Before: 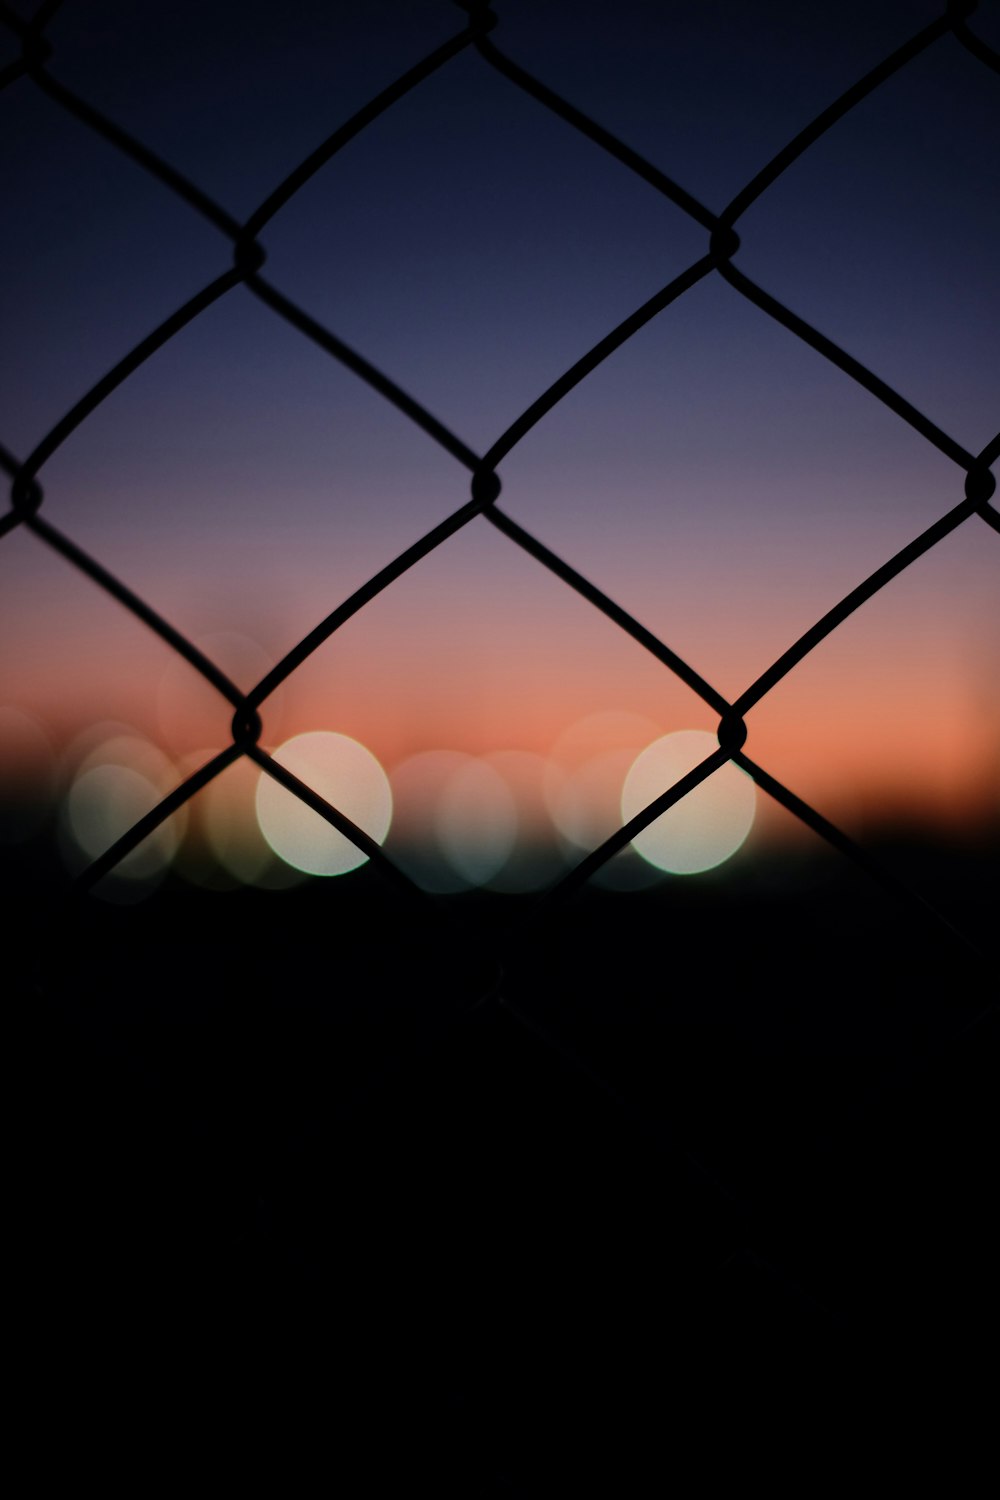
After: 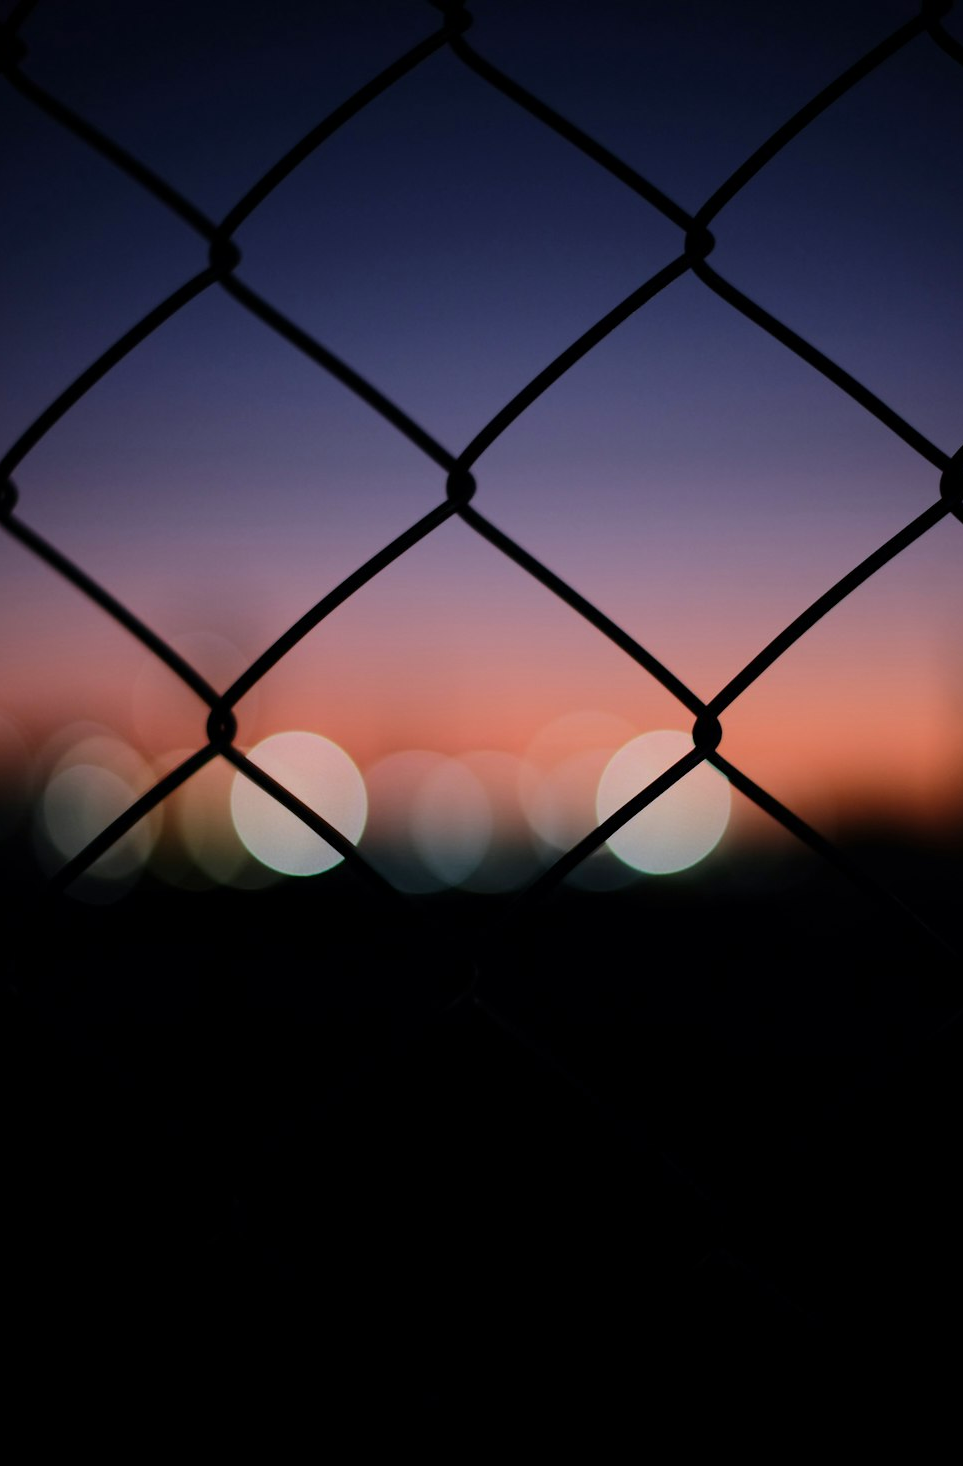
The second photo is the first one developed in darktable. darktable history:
white balance: red 1.004, blue 1.096
crop and rotate: left 2.536%, right 1.107%, bottom 2.246%
